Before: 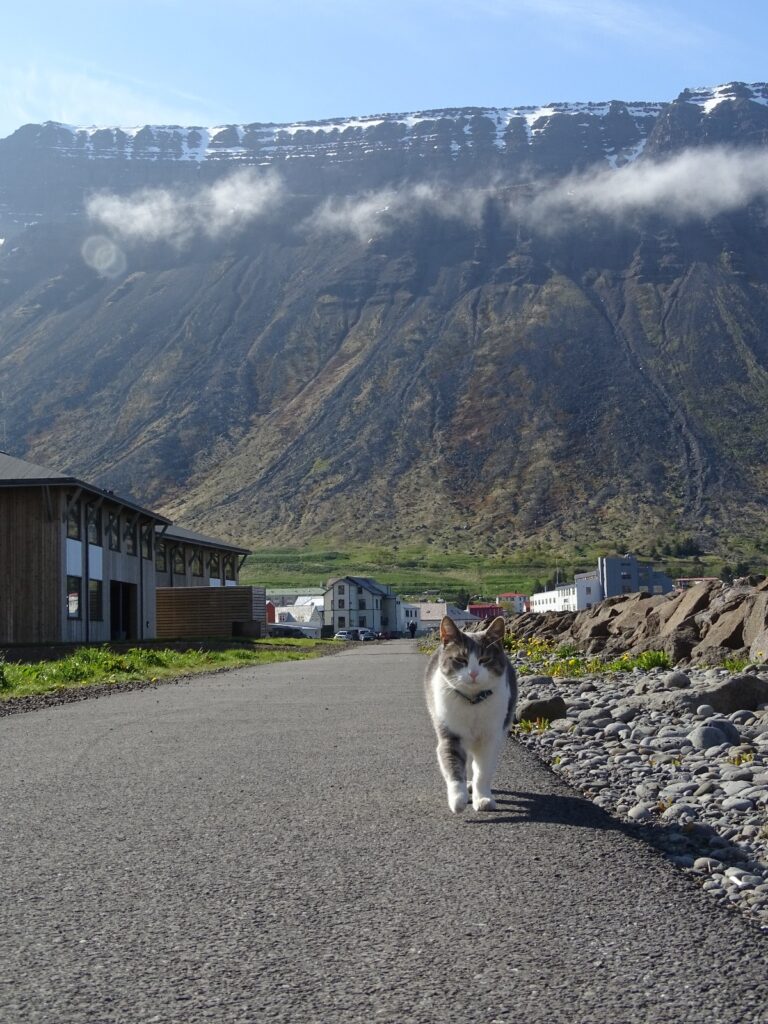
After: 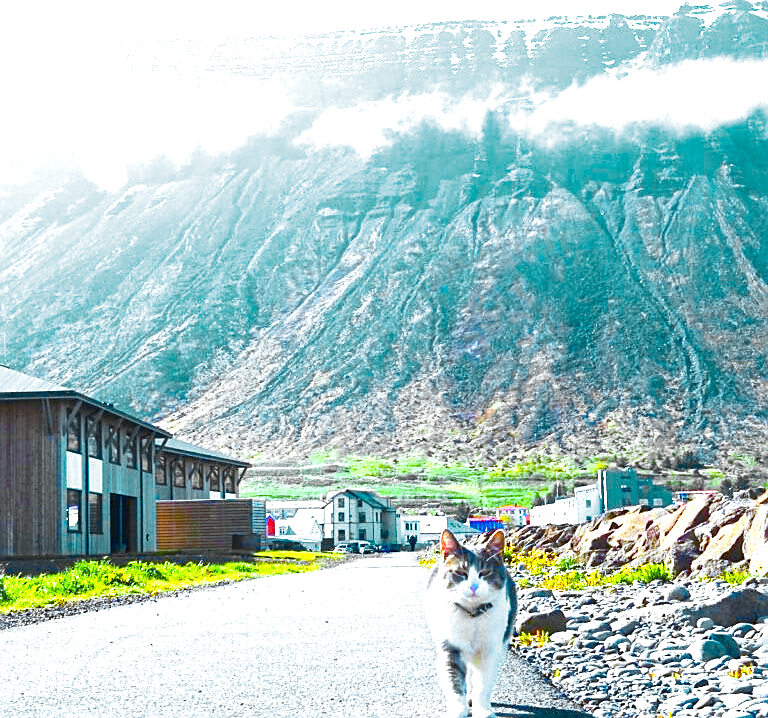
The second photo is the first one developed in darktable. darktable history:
crop and rotate: top 8.535%, bottom 21.317%
color balance rgb: perceptual saturation grading › global saturation 29.654%, global vibrance 50.263%
exposure: exposure 2.007 EV, compensate exposure bias true, compensate highlight preservation false
color zones: curves: ch0 [(0.257, 0.558) (0.75, 0.565)]; ch1 [(0.004, 0.857) (0.14, 0.416) (0.257, 0.695) (0.442, 0.032) (0.736, 0.266) (0.891, 0.741)]; ch2 [(0, 0.623) (0.112, 0.436) (0.271, 0.474) (0.516, 0.64) (0.743, 0.286)]
sharpen: on, module defaults
color correction: highlights a* -8.89, highlights b* -23.34
velvia: strength 32.04%, mid-tones bias 0.204
